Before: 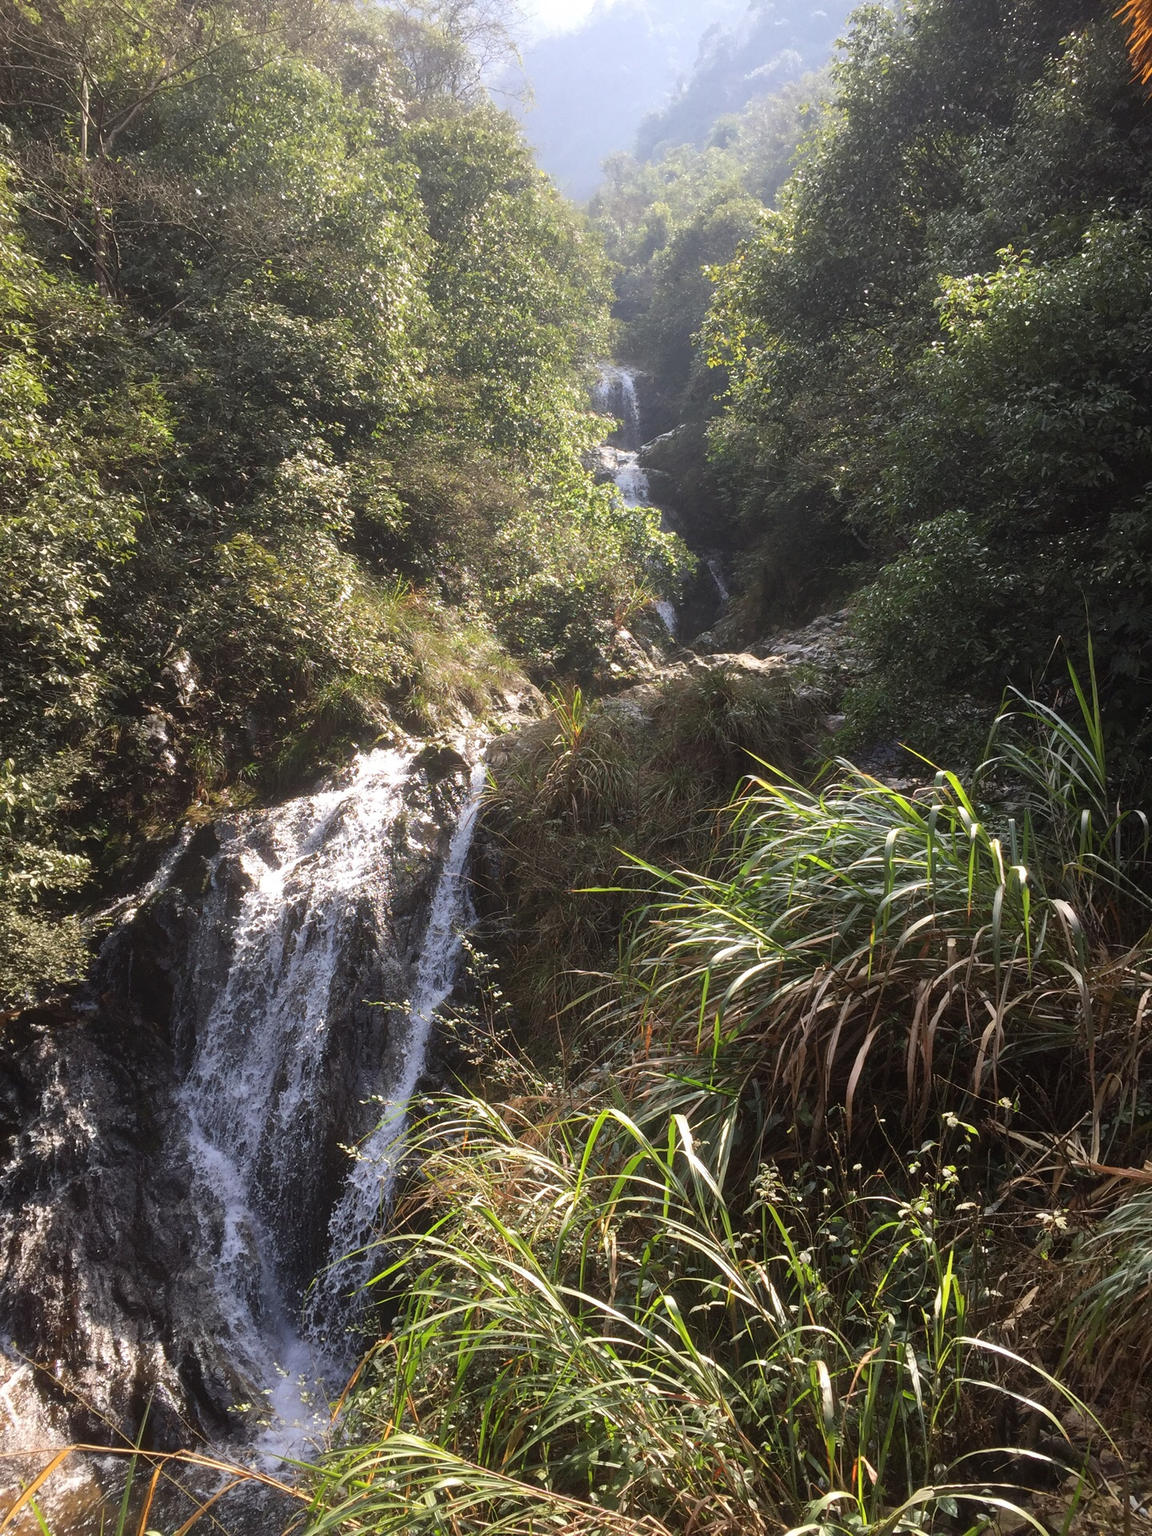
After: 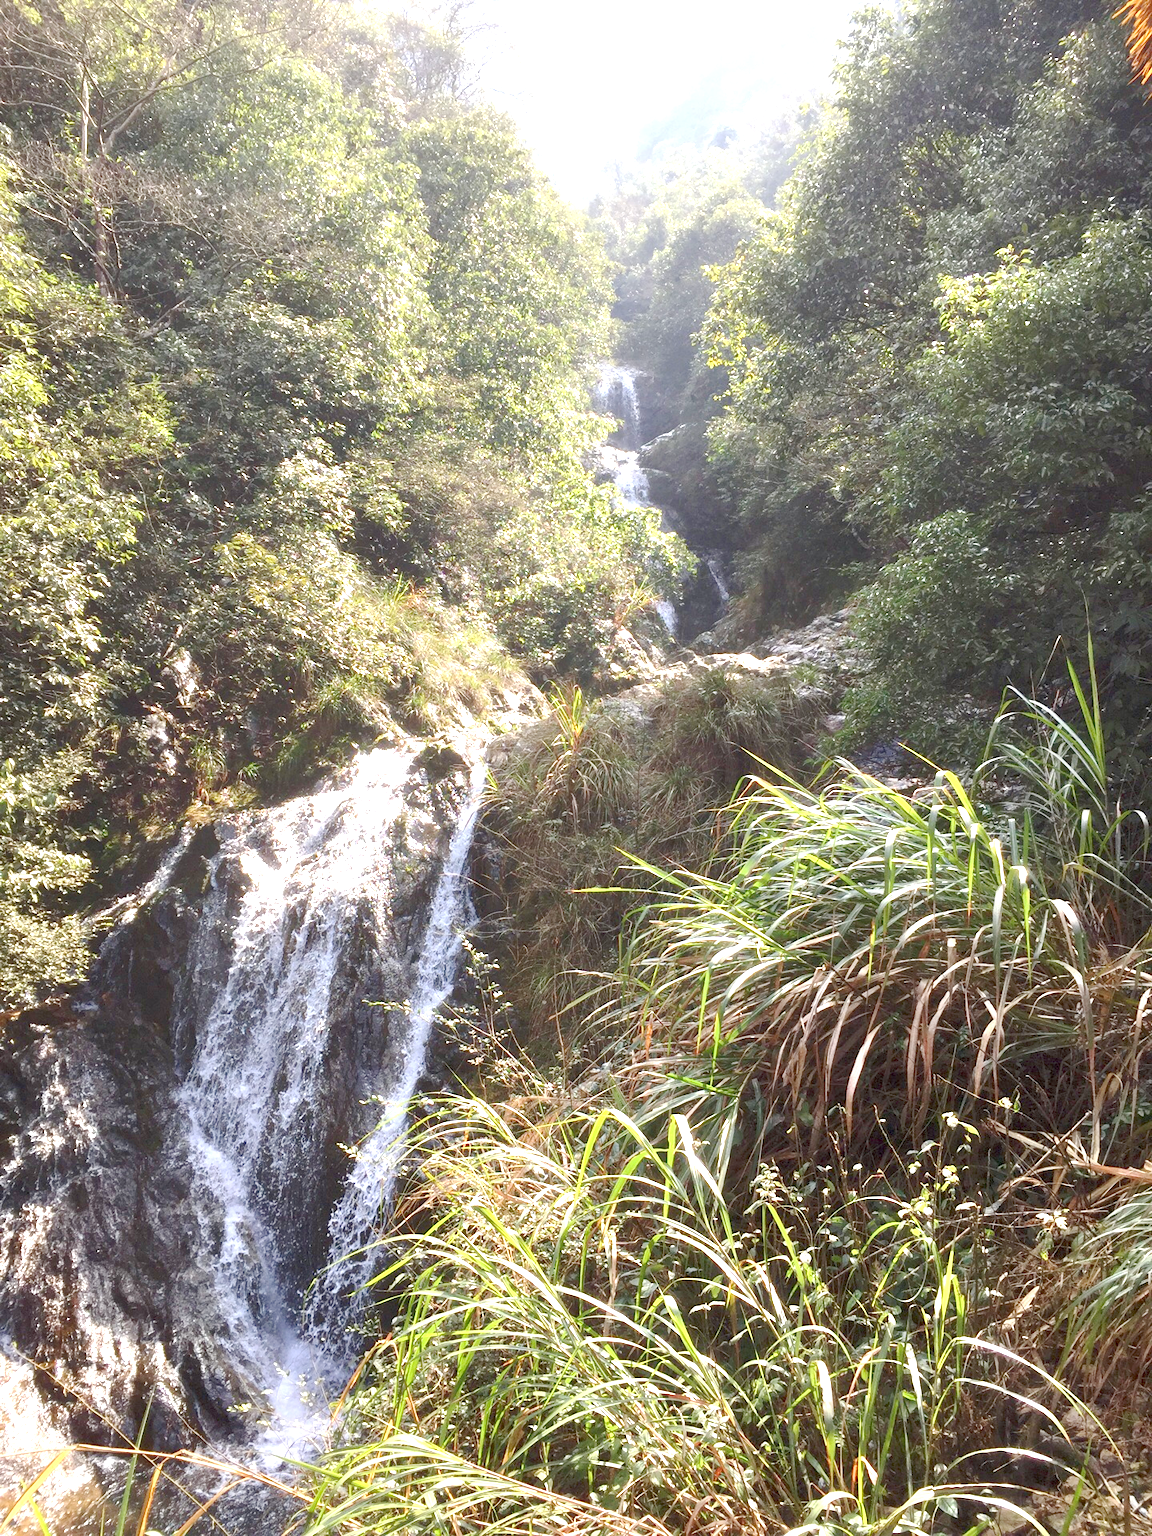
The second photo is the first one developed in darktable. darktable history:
base curve: curves: ch0 [(0, 0) (0.158, 0.273) (0.879, 0.895) (1, 1)], preserve colors none
rgb curve: curves: ch0 [(0, 0) (0.093, 0.159) (0.241, 0.265) (0.414, 0.42) (1, 1)], compensate middle gray true, preserve colors basic power
exposure: exposure 1 EV, compensate highlight preservation false
contrast equalizer: octaves 7, y [[0.528, 0.548, 0.563, 0.562, 0.546, 0.526], [0.55 ×6], [0 ×6], [0 ×6], [0 ×6]]
